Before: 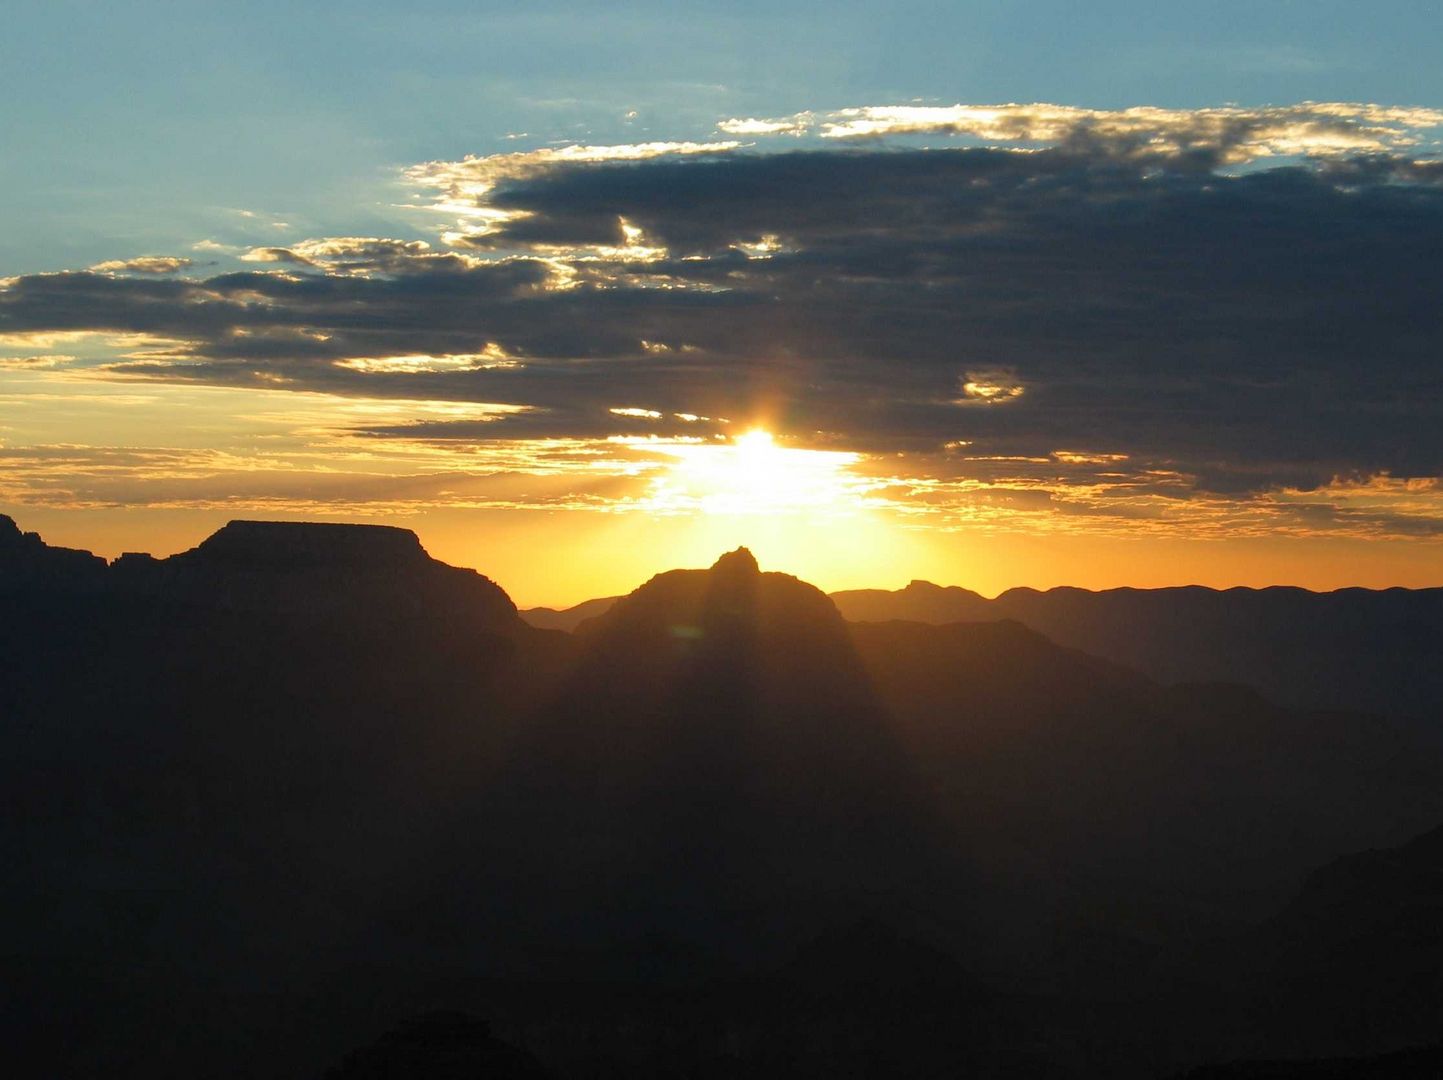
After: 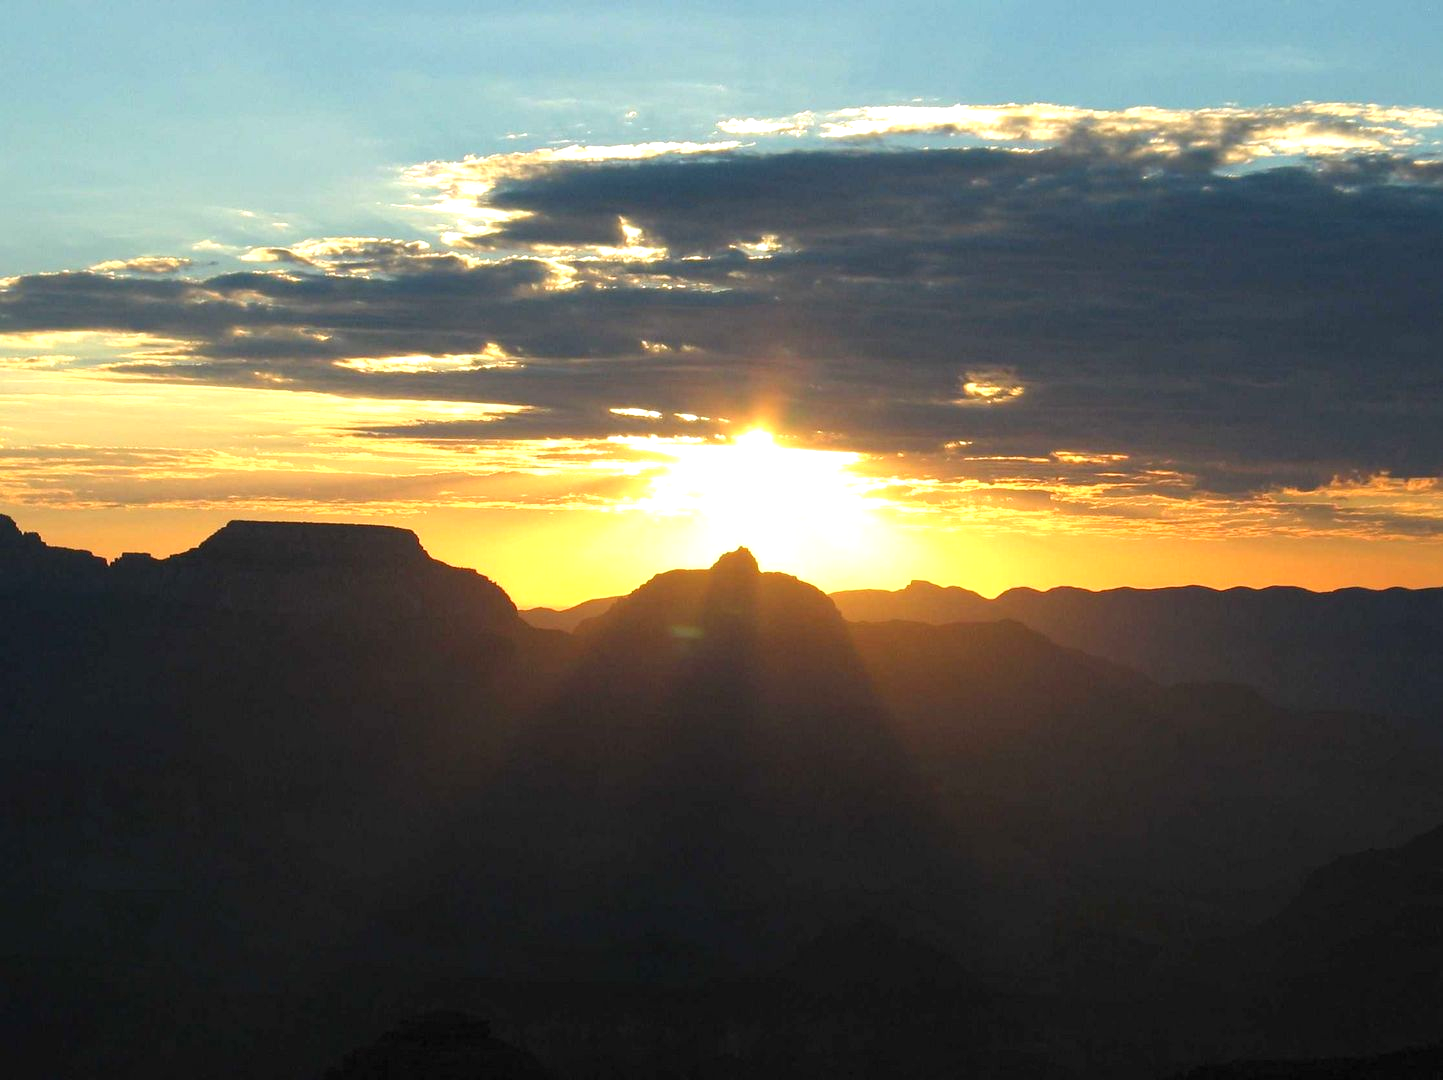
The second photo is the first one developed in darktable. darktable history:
exposure: exposure 0.7 EV, compensate exposure bias true, compensate highlight preservation false
